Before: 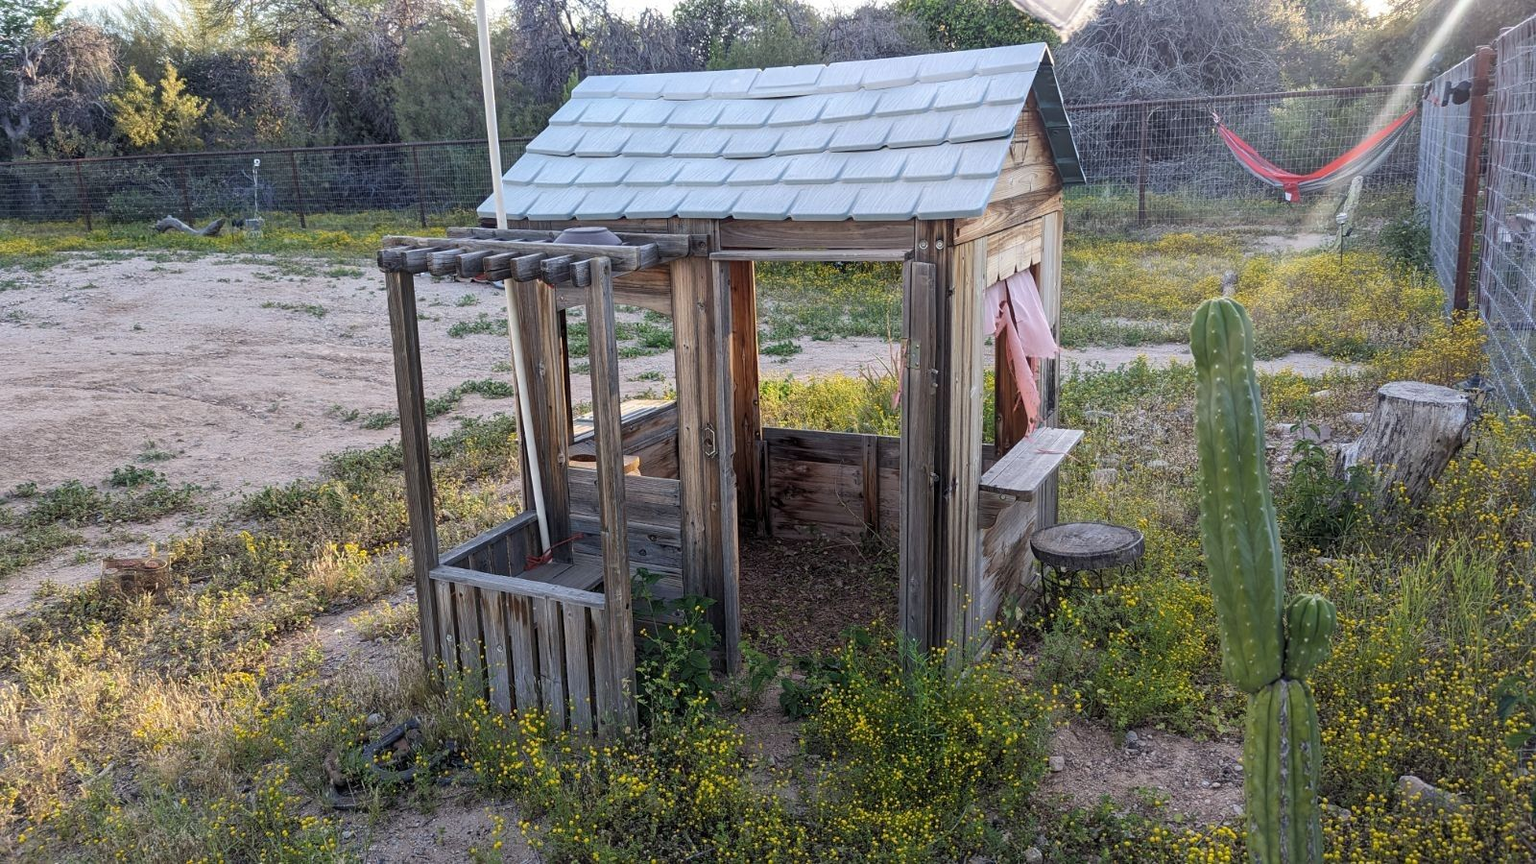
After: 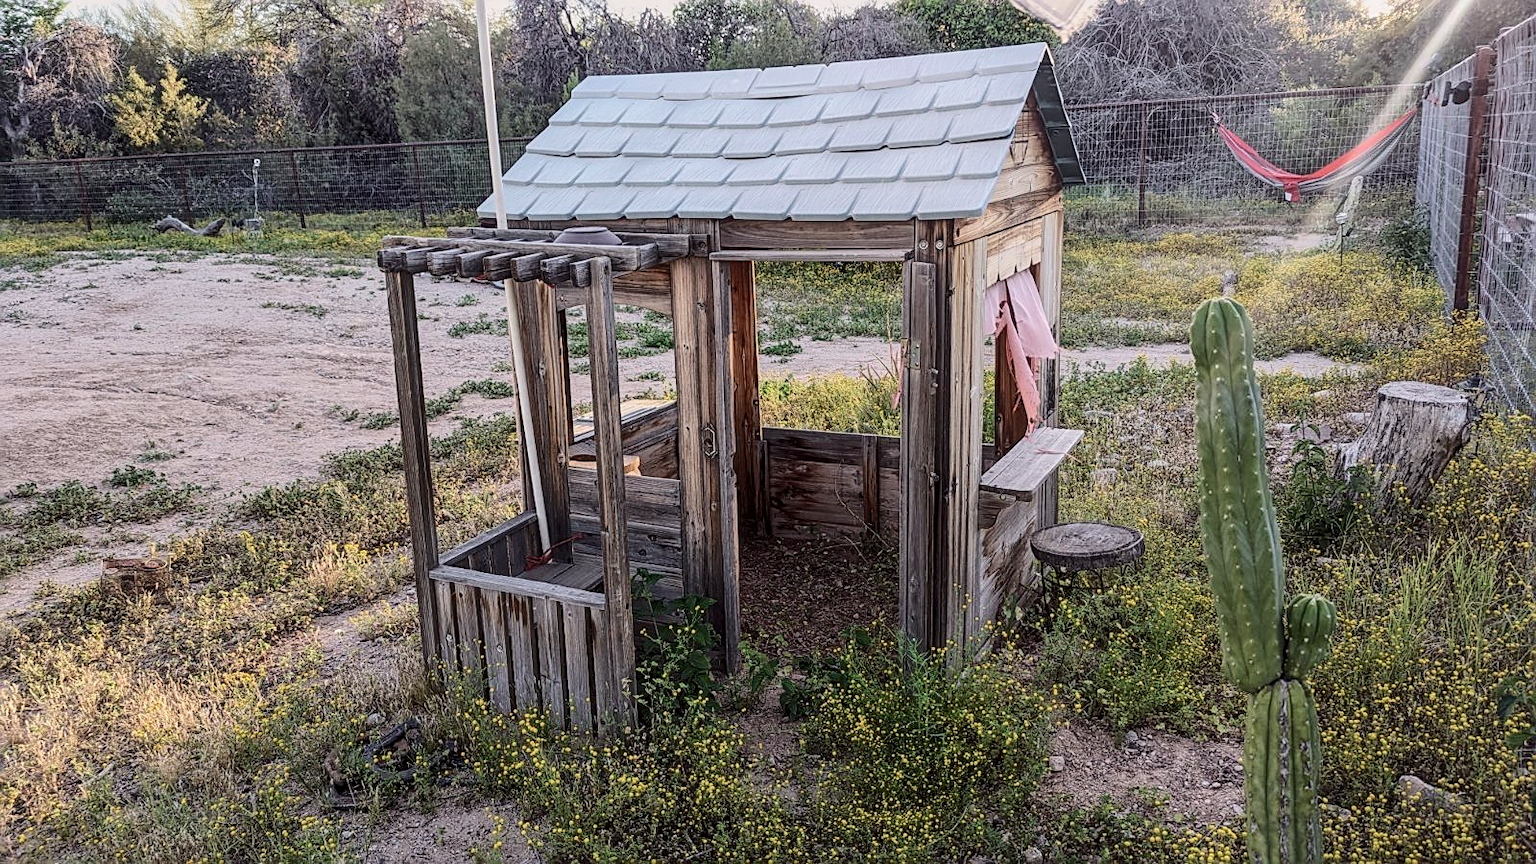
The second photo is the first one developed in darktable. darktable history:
local contrast: on, module defaults
sharpen: on, module defaults
tone curve: curves: ch0 [(0, 0.019) (0.204, 0.162) (0.491, 0.519) (0.748, 0.765) (1, 0.919)]; ch1 [(0, 0) (0.201, 0.113) (0.372, 0.282) (0.443, 0.434) (0.496, 0.504) (0.566, 0.585) (0.761, 0.803) (1, 1)]; ch2 [(0, 0) (0.434, 0.447) (0.483, 0.487) (0.555, 0.563) (0.697, 0.68) (1, 1)], color space Lab, independent channels, preserve colors none
contrast brightness saturation: saturation -0.178
